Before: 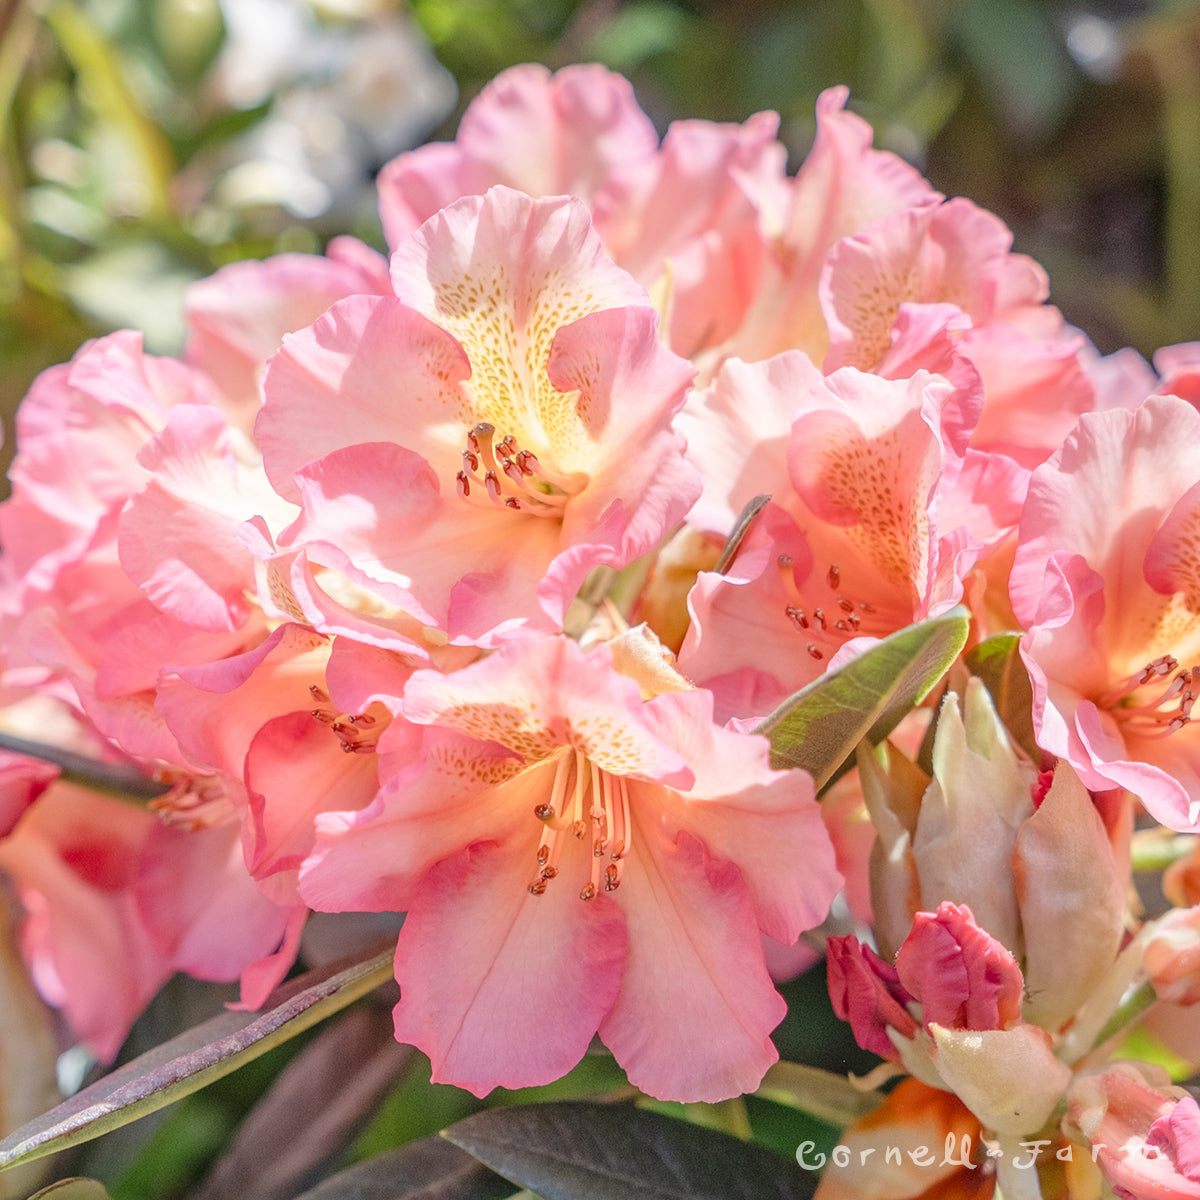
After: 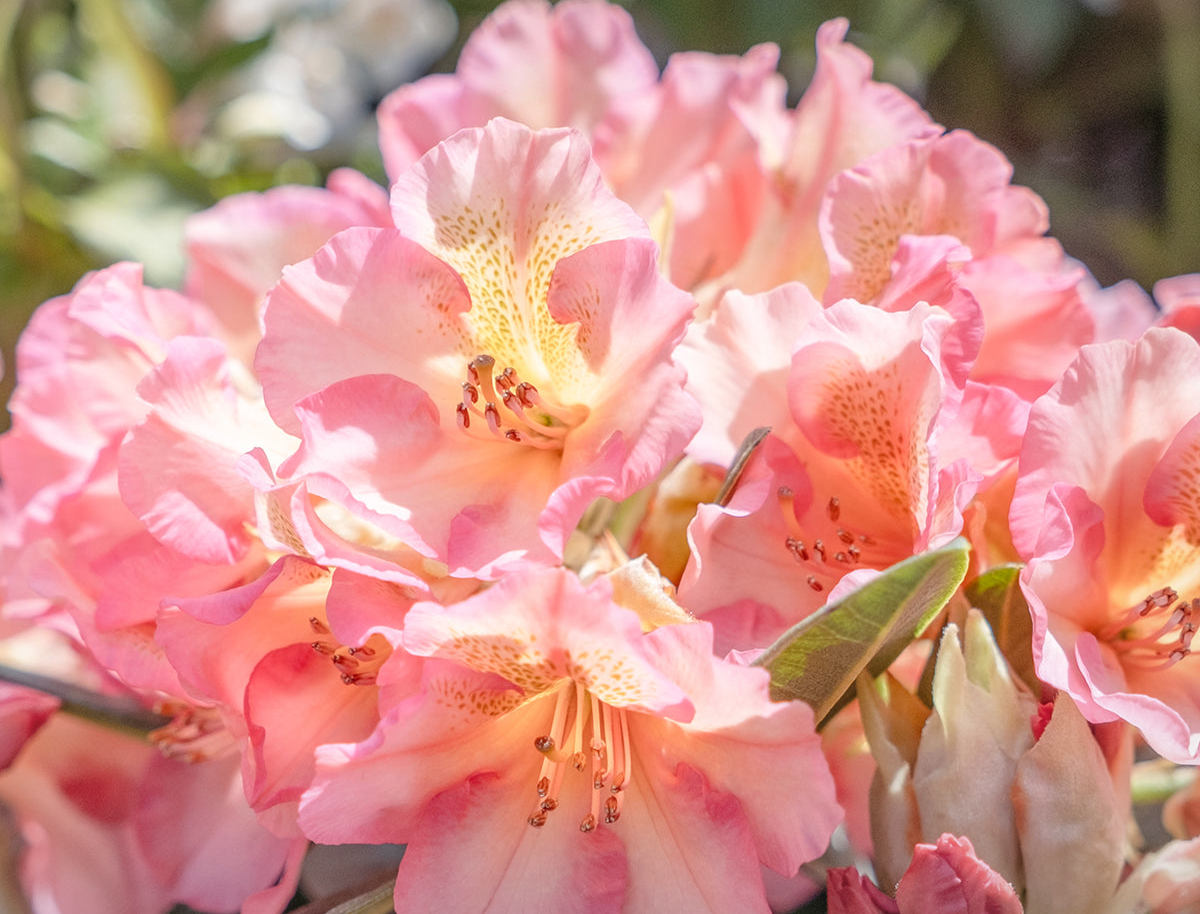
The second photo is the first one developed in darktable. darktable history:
crop: top 5.724%, bottom 18.041%
vignetting: fall-off start 98.79%, fall-off radius 100.26%, brightness -0.27, center (-0.032, -0.035), width/height ratio 1.428
